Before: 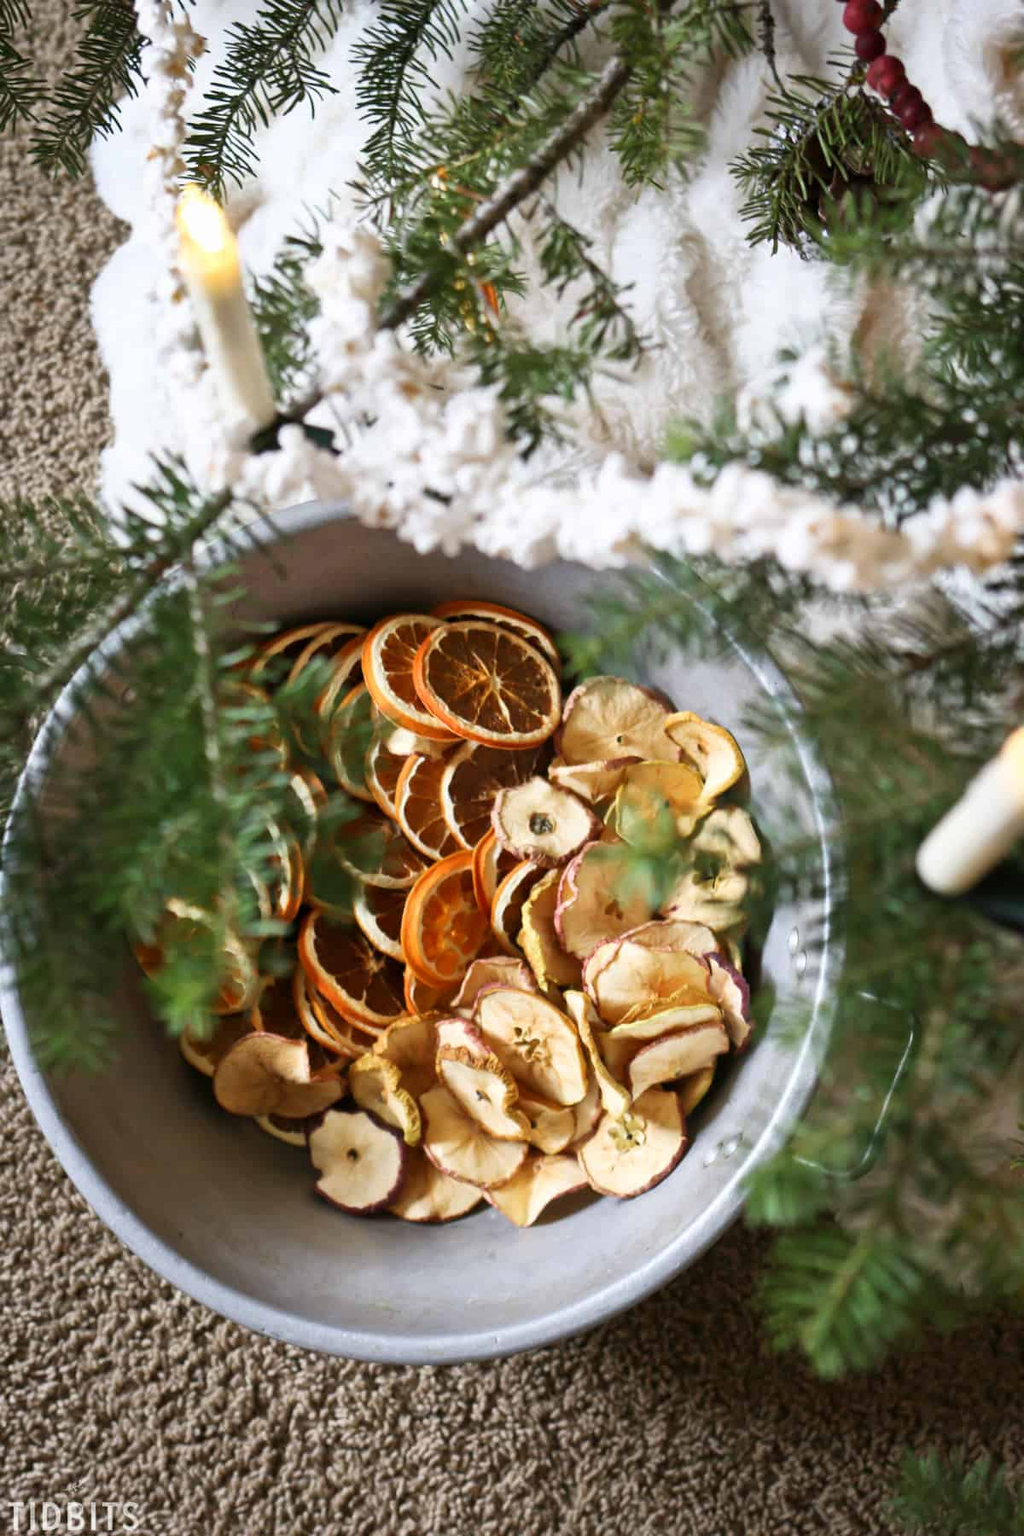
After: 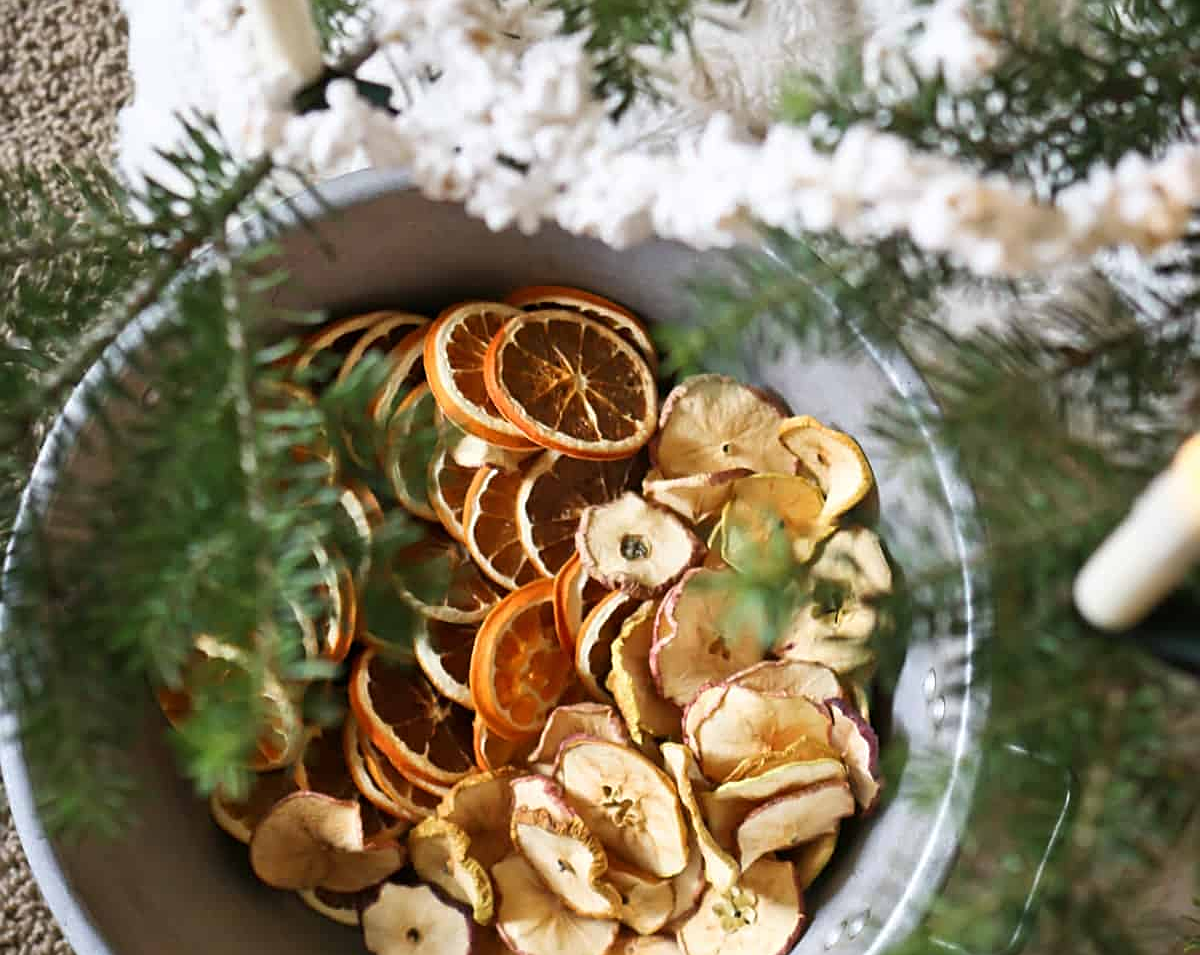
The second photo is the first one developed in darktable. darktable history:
crop and rotate: top 23.231%, bottom 23.676%
sharpen: on, module defaults
